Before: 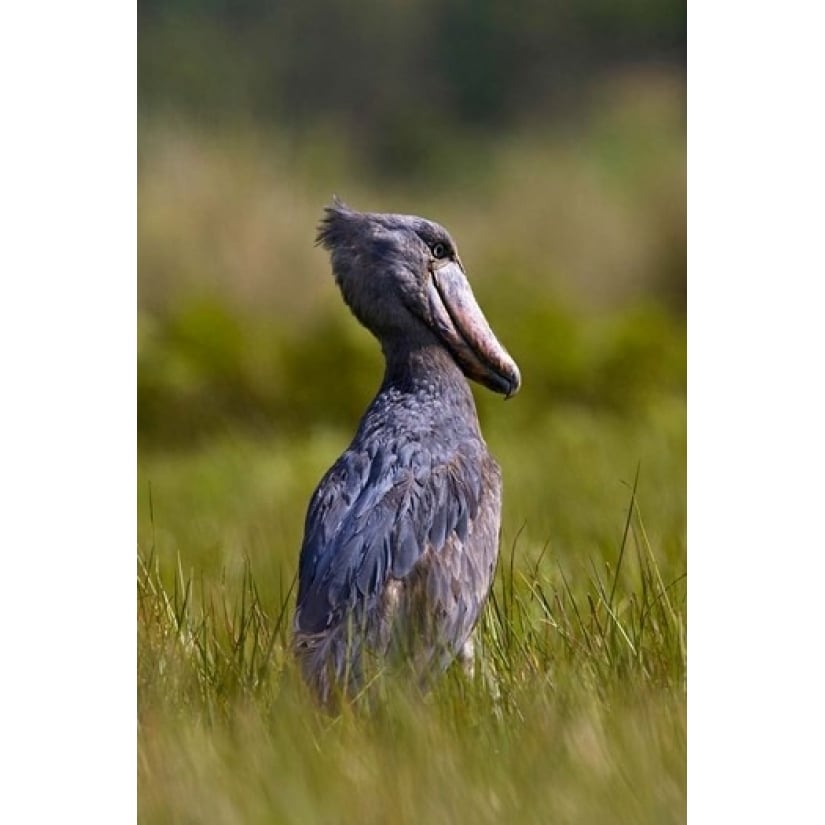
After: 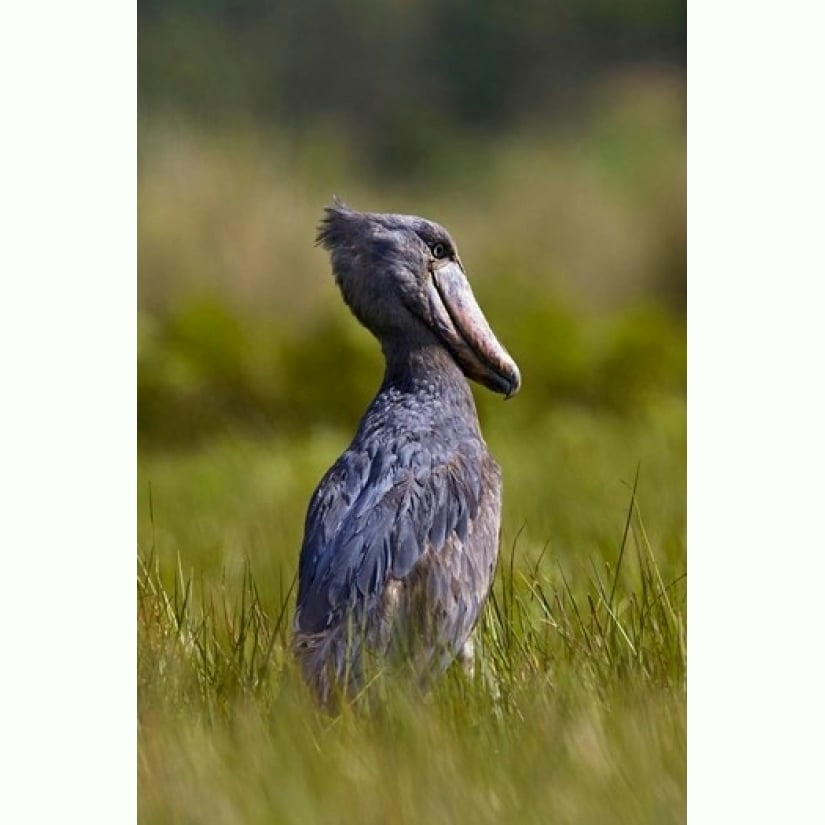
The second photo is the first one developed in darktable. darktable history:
color correction: highlights a* -2.52, highlights b* 2.37
